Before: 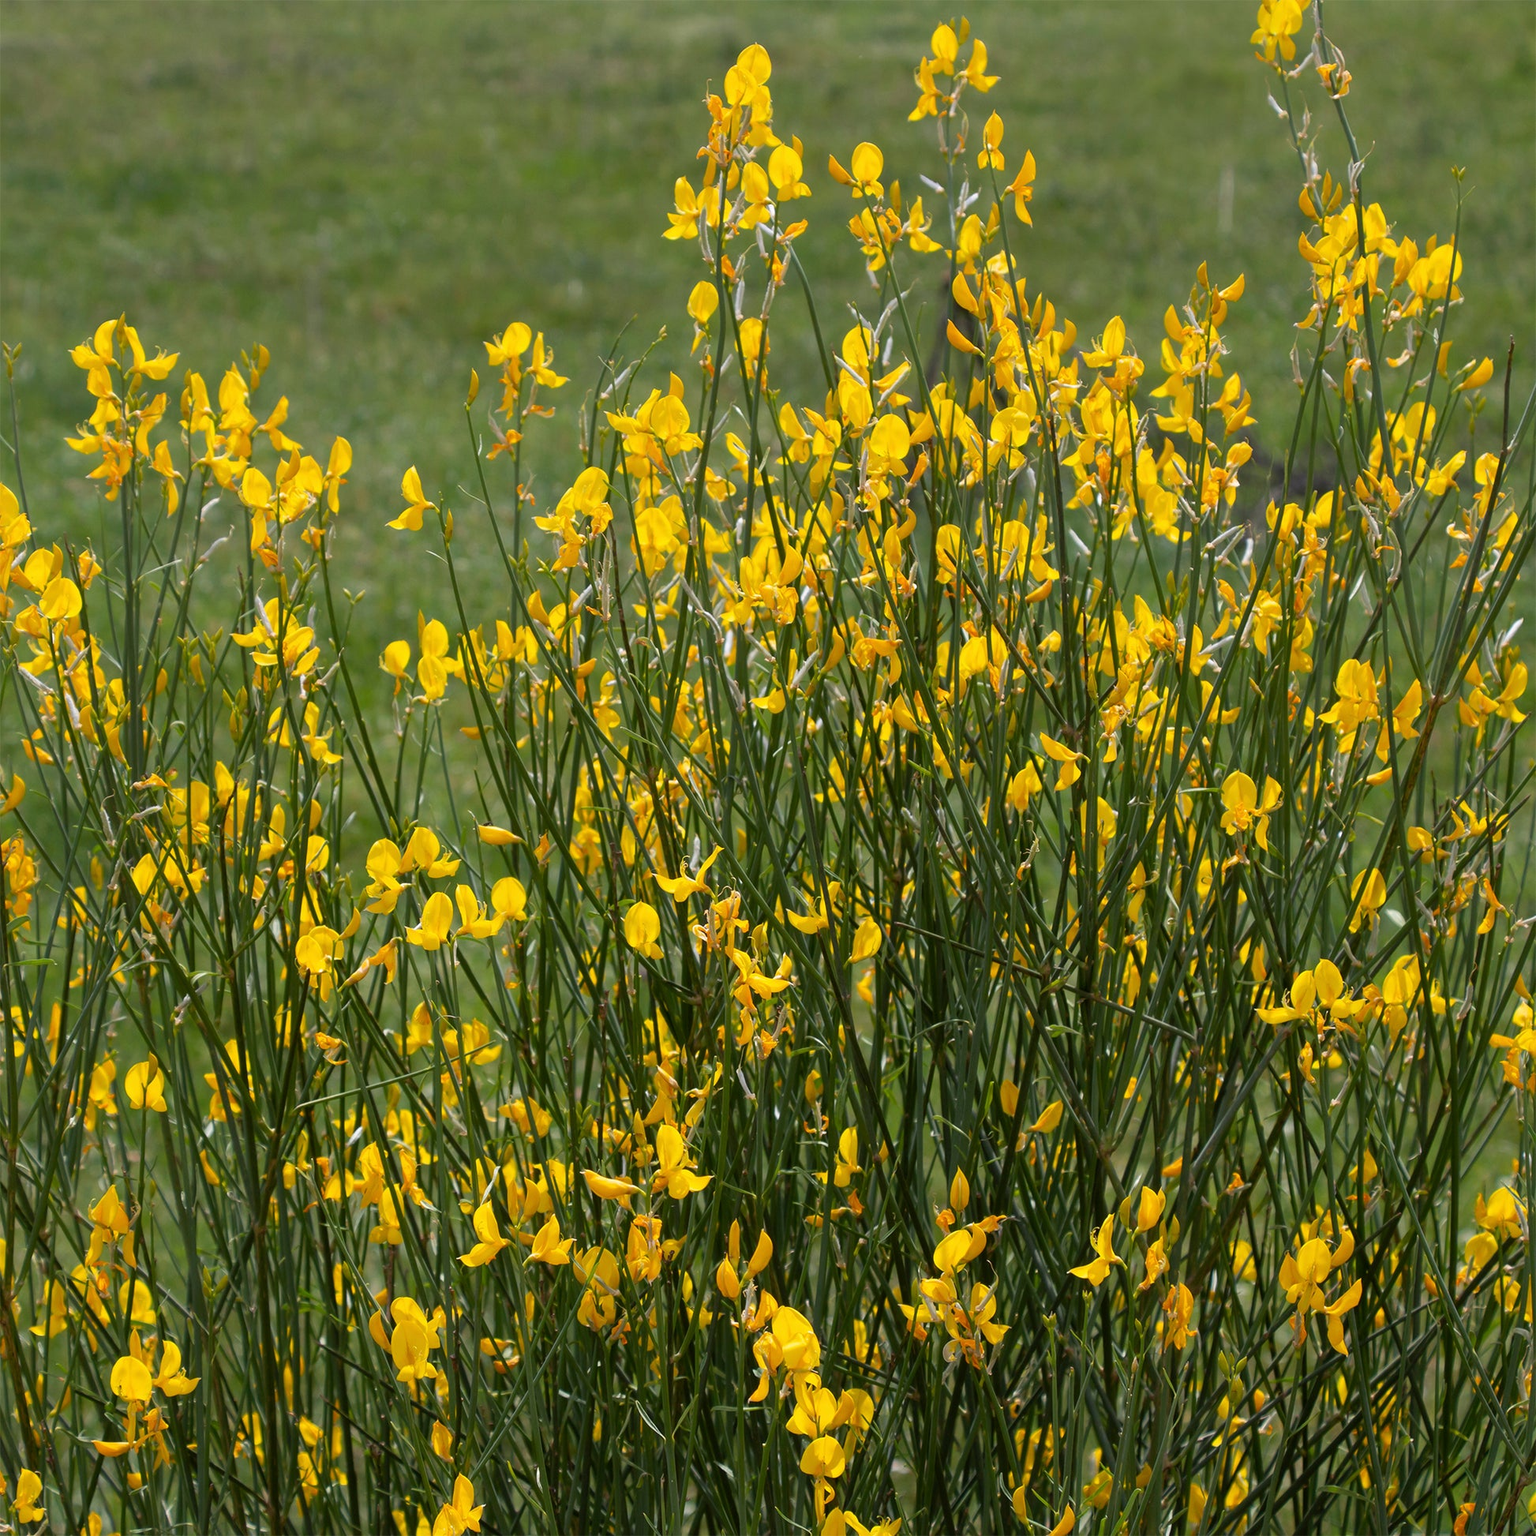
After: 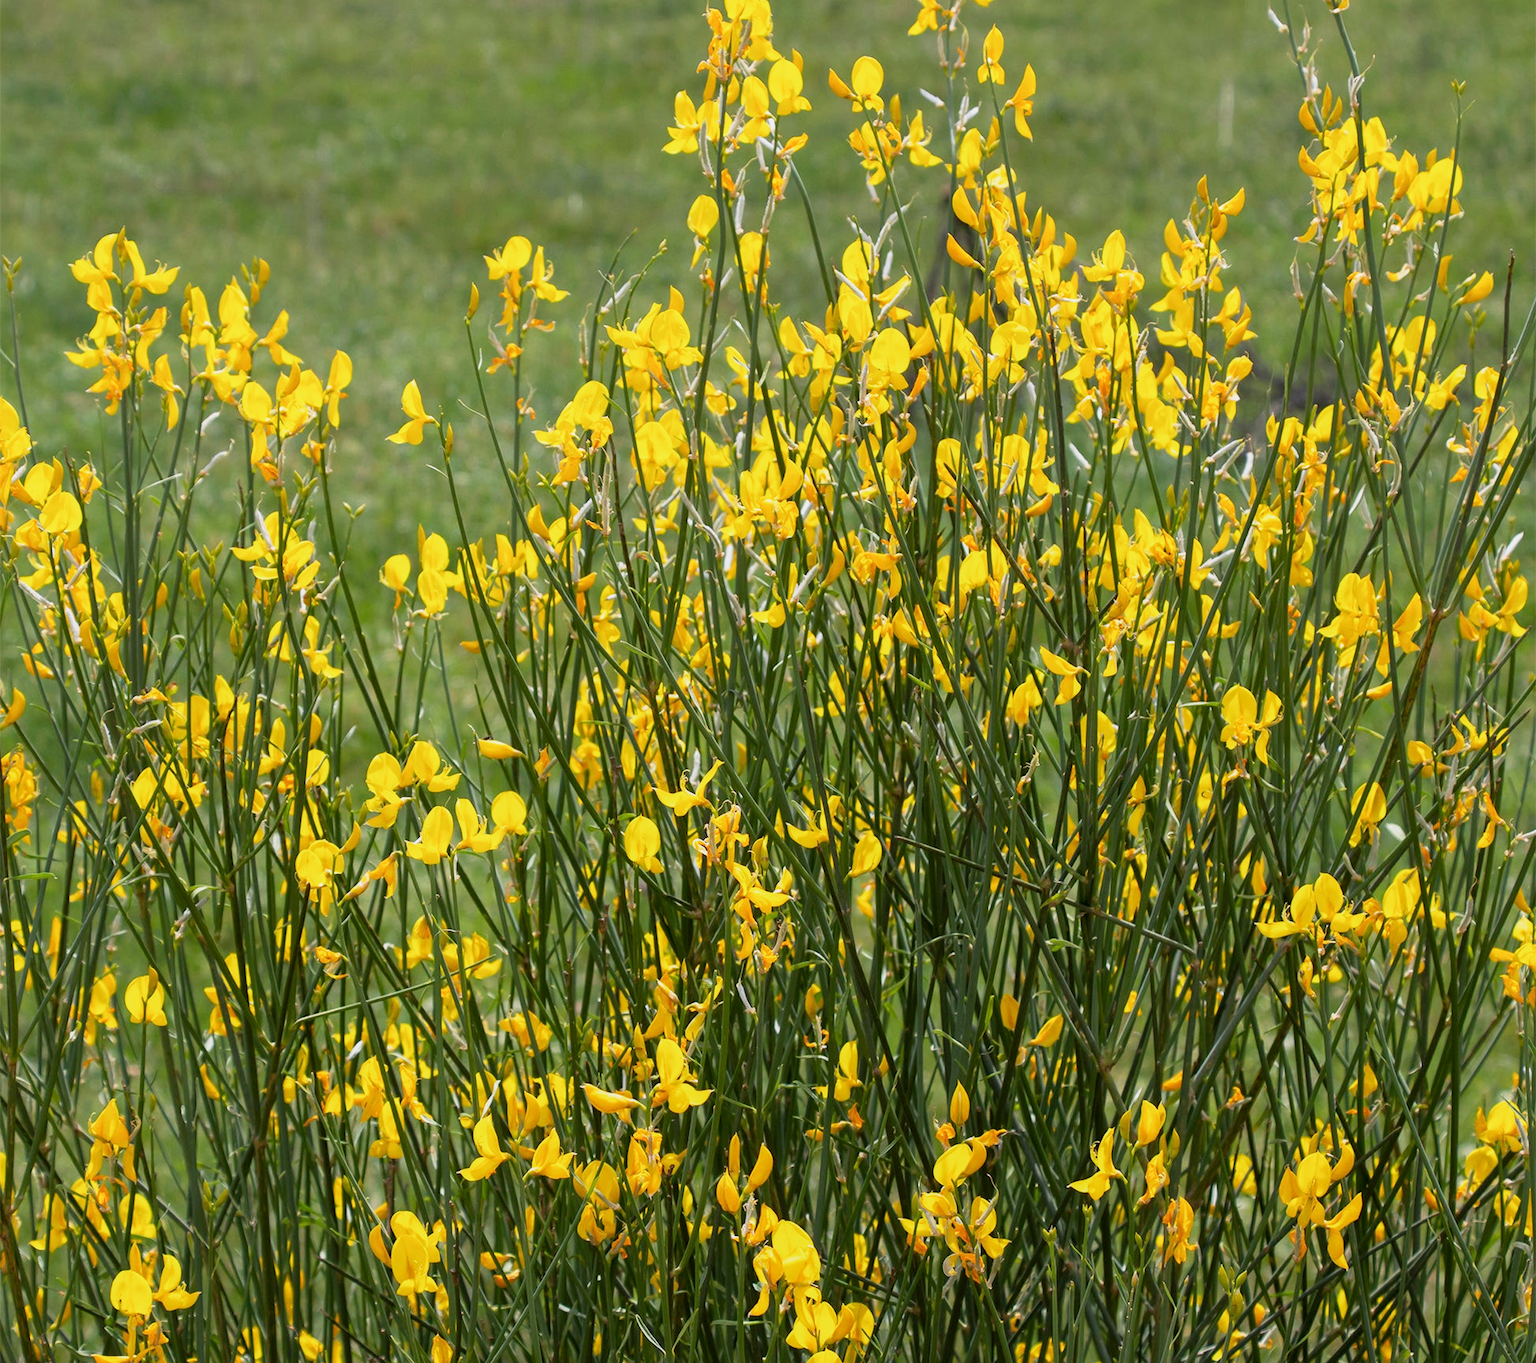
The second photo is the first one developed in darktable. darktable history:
crop and rotate: top 5.609%, bottom 5.609%
base curve: curves: ch0 [(0, 0) (0.088, 0.125) (0.176, 0.251) (0.354, 0.501) (0.613, 0.749) (1, 0.877)], preserve colors none
local contrast: highlights 61%, shadows 106%, detail 107%, midtone range 0.529
